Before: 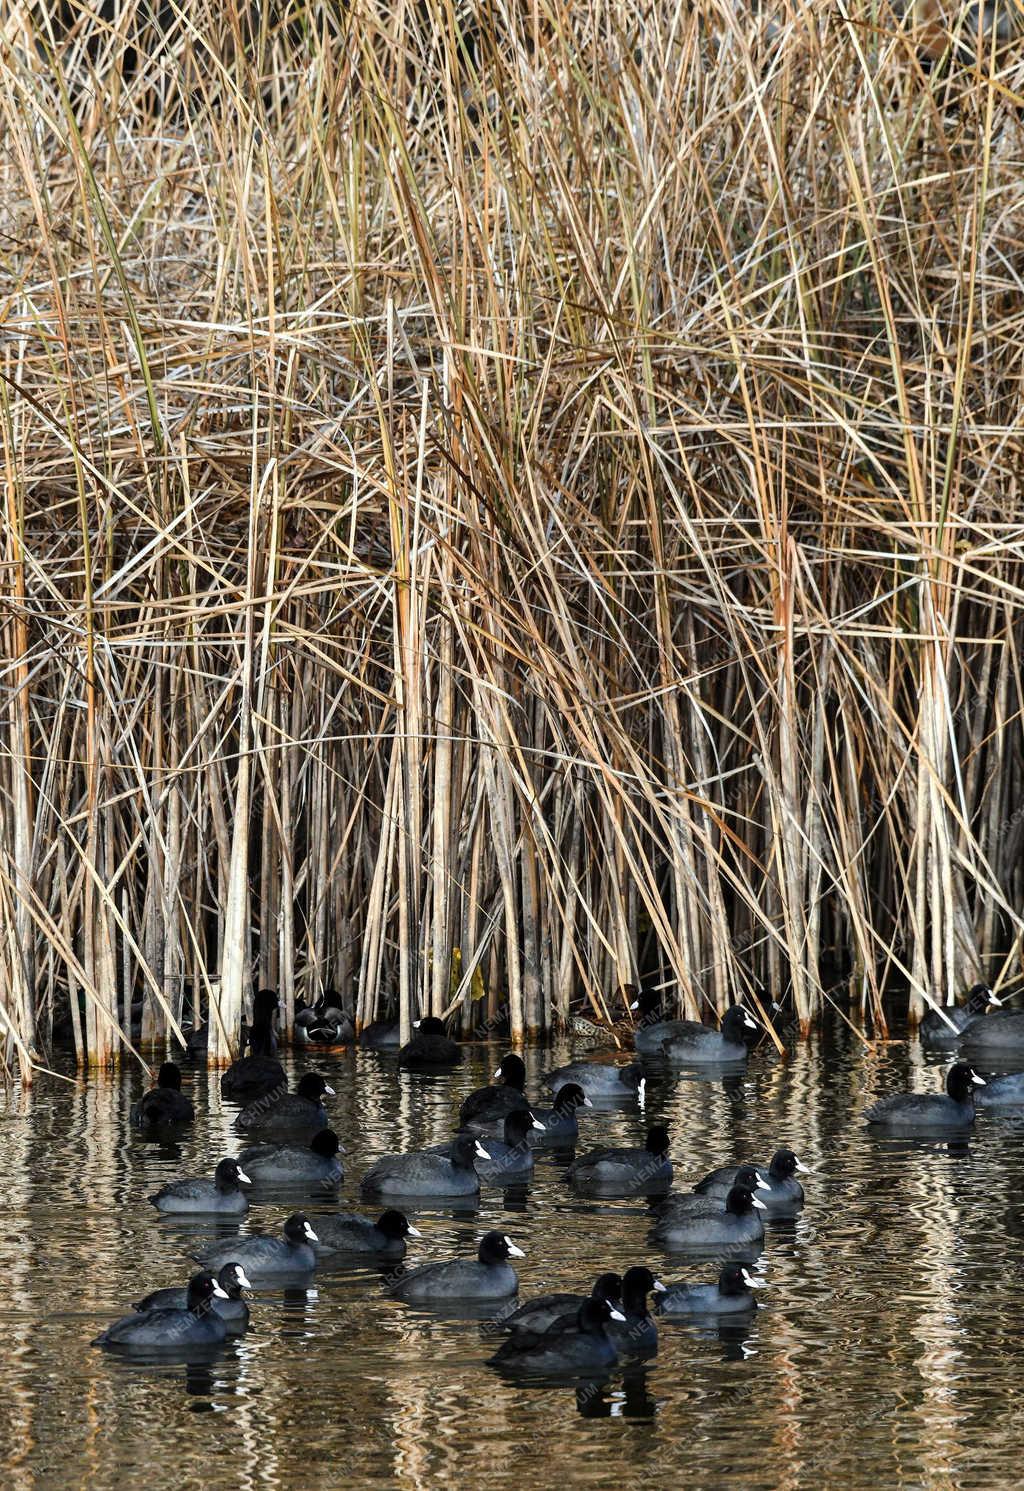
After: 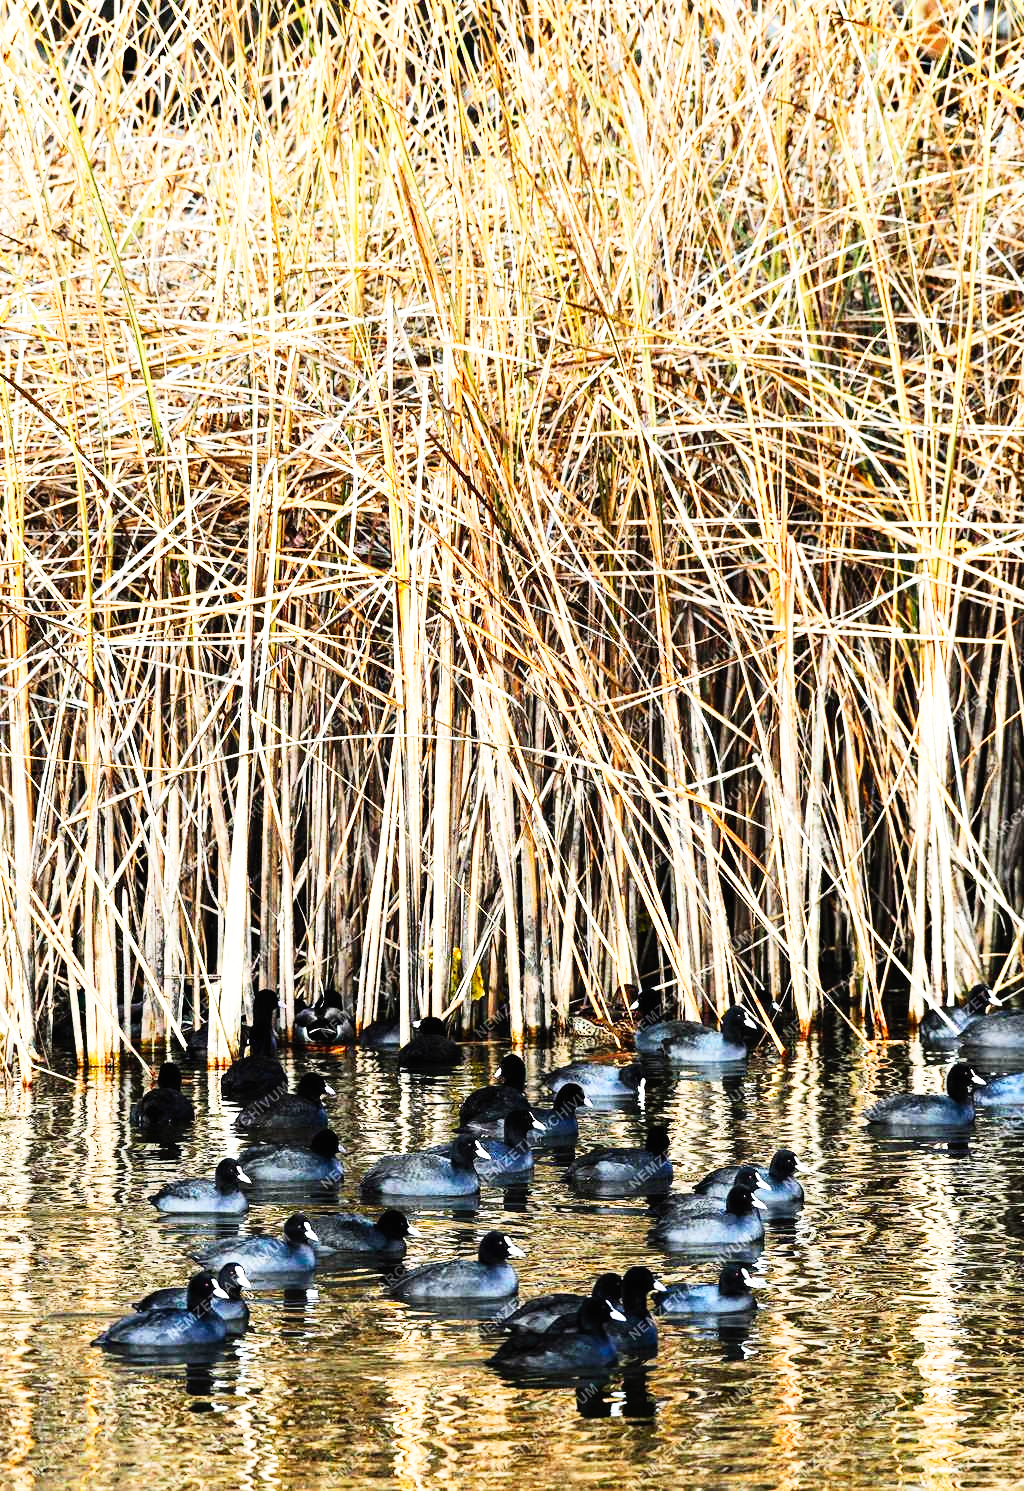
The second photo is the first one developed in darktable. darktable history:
base curve: curves: ch0 [(0, 0) (0.007, 0.004) (0.027, 0.03) (0.046, 0.07) (0.207, 0.54) (0.442, 0.872) (0.673, 0.972) (1, 1)], preserve colors none
contrast brightness saturation: contrast 0.202, brightness 0.158, saturation 0.225
